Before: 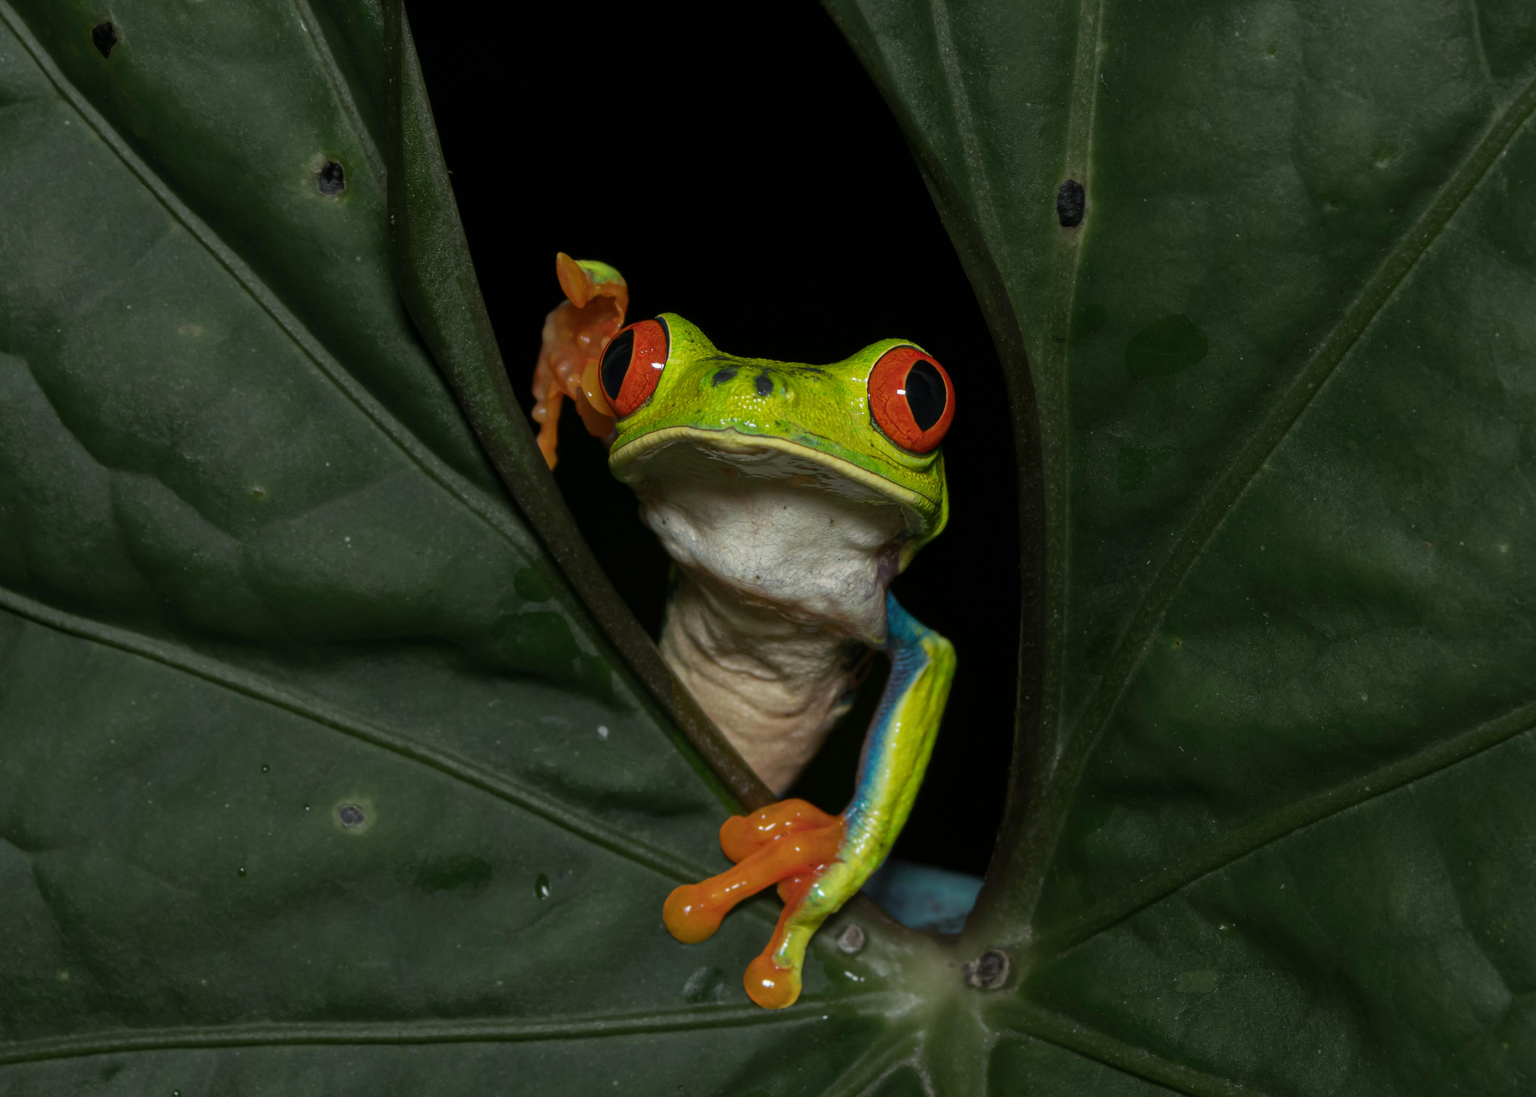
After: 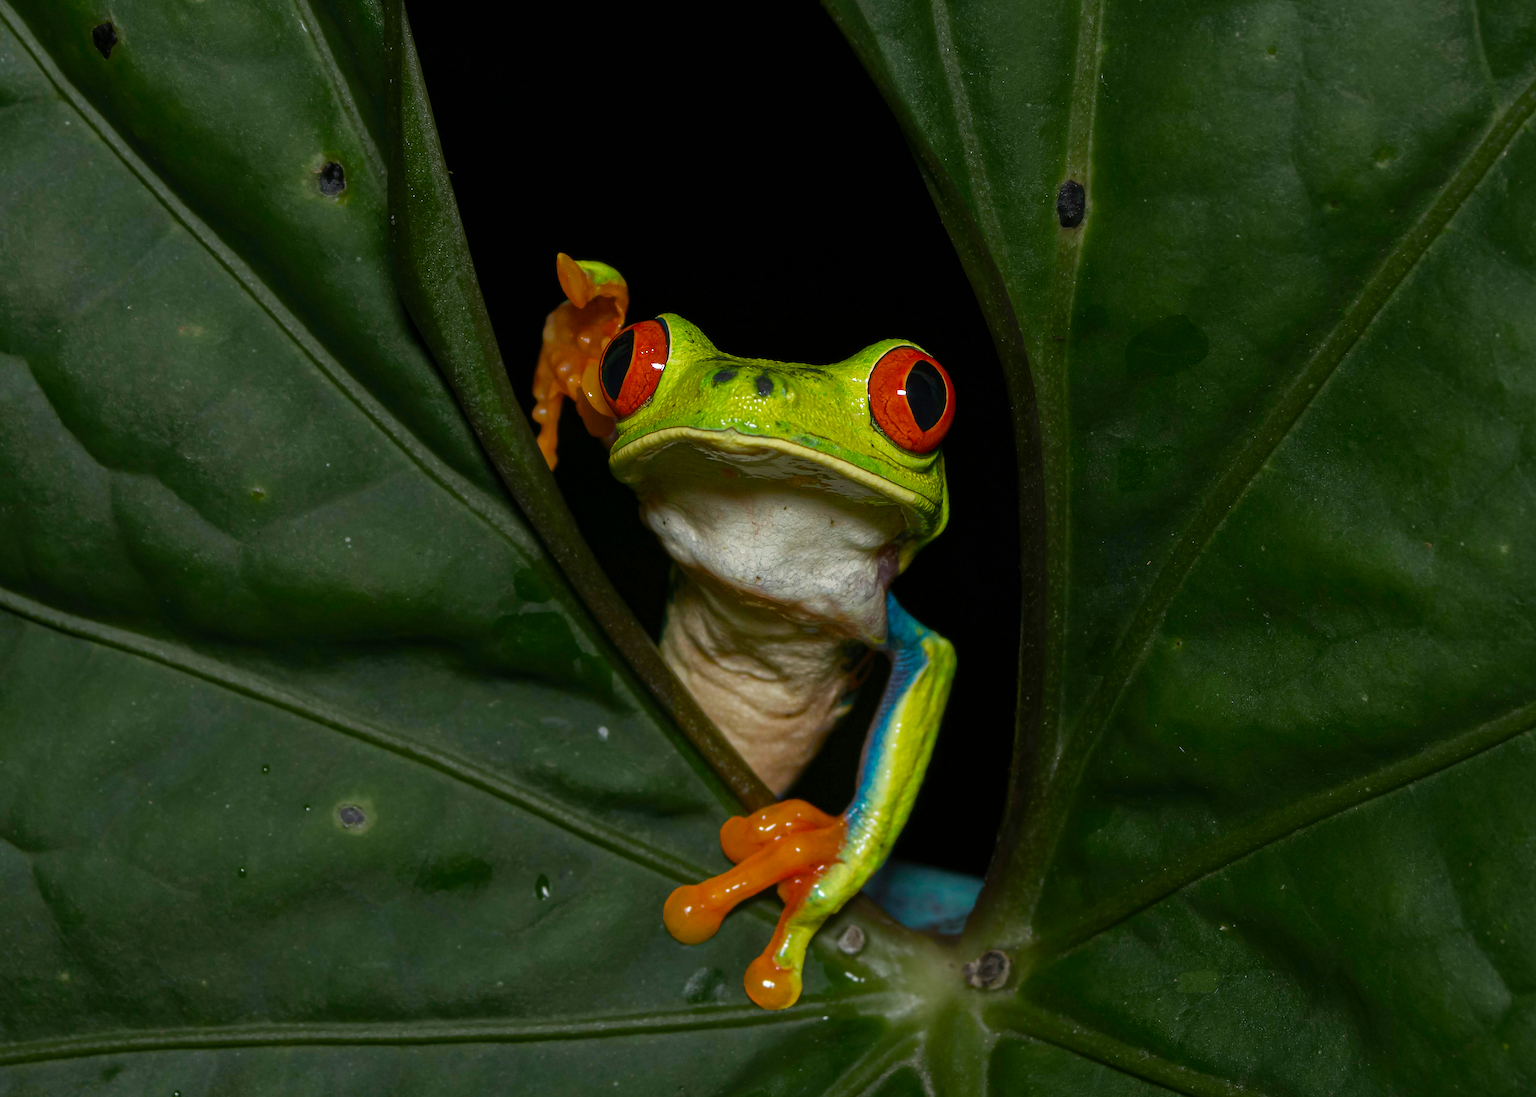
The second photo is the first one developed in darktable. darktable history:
color balance rgb: perceptual saturation grading › global saturation 40.098%, perceptual saturation grading › highlights -50.024%, perceptual saturation grading › shadows 30.715%
sharpen: radius 1.41, amount 1.232, threshold 0.769
levels: levels [0, 0.476, 0.951]
